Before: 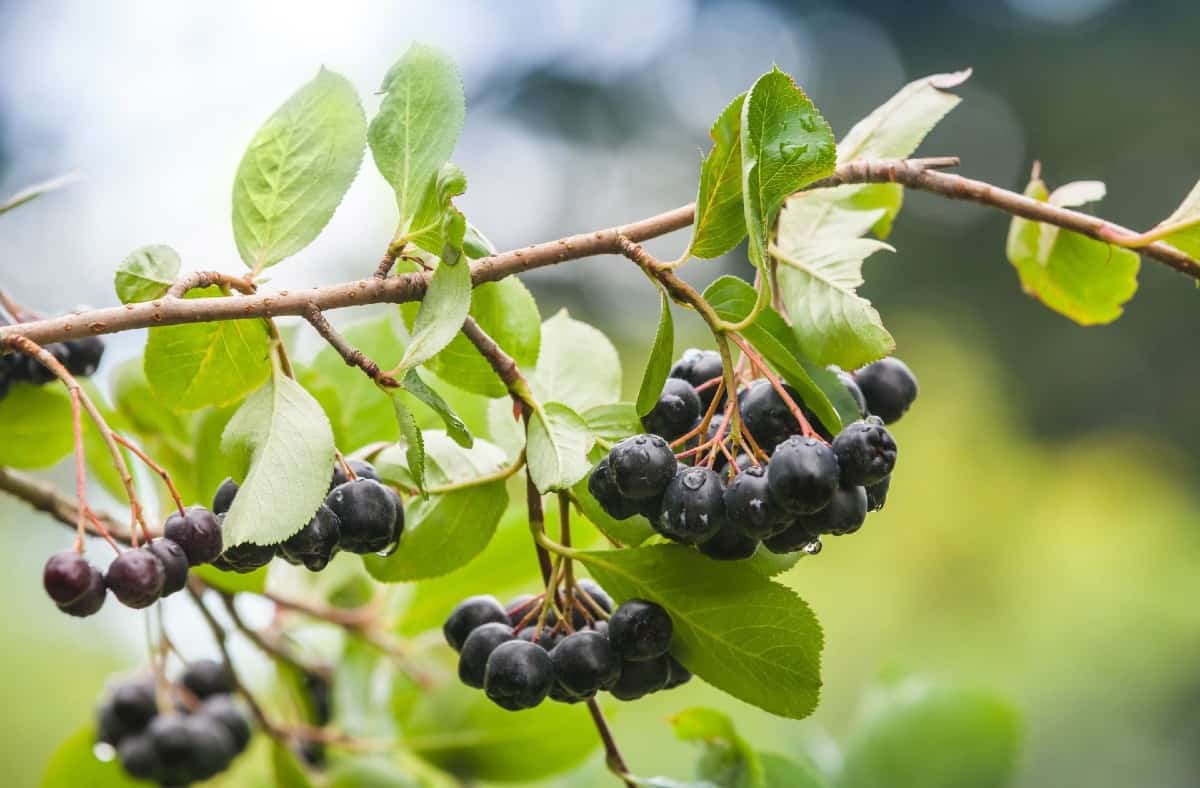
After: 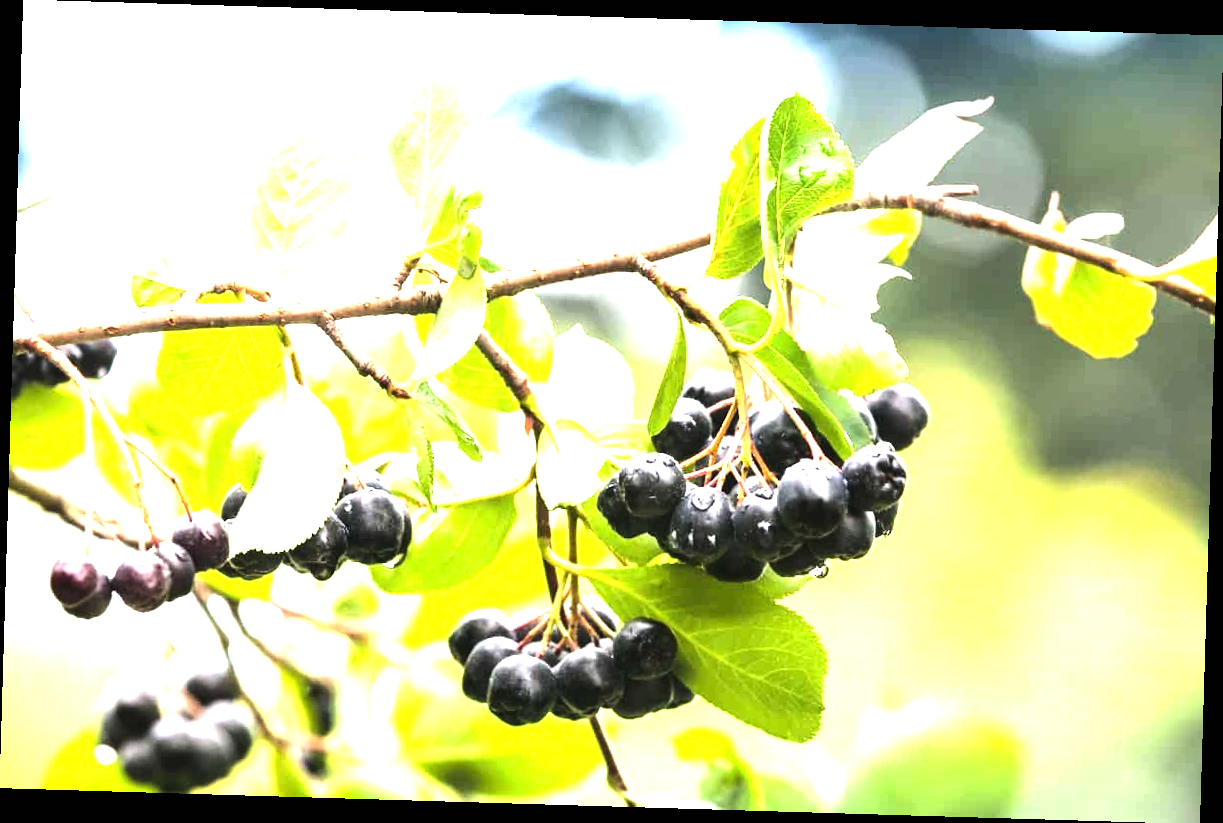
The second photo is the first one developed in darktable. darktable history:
rotate and perspective: rotation 1.72°, automatic cropping off
exposure: black level correction 0, exposure 1.1 EV, compensate exposure bias true, compensate highlight preservation false
tone equalizer: -8 EV -1.08 EV, -7 EV -1.01 EV, -6 EV -0.867 EV, -5 EV -0.578 EV, -3 EV 0.578 EV, -2 EV 0.867 EV, -1 EV 1.01 EV, +0 EV 1.08 EV, edges refinement/feathering 500, mask exposure compensation -1.57 EV, preserve details no
